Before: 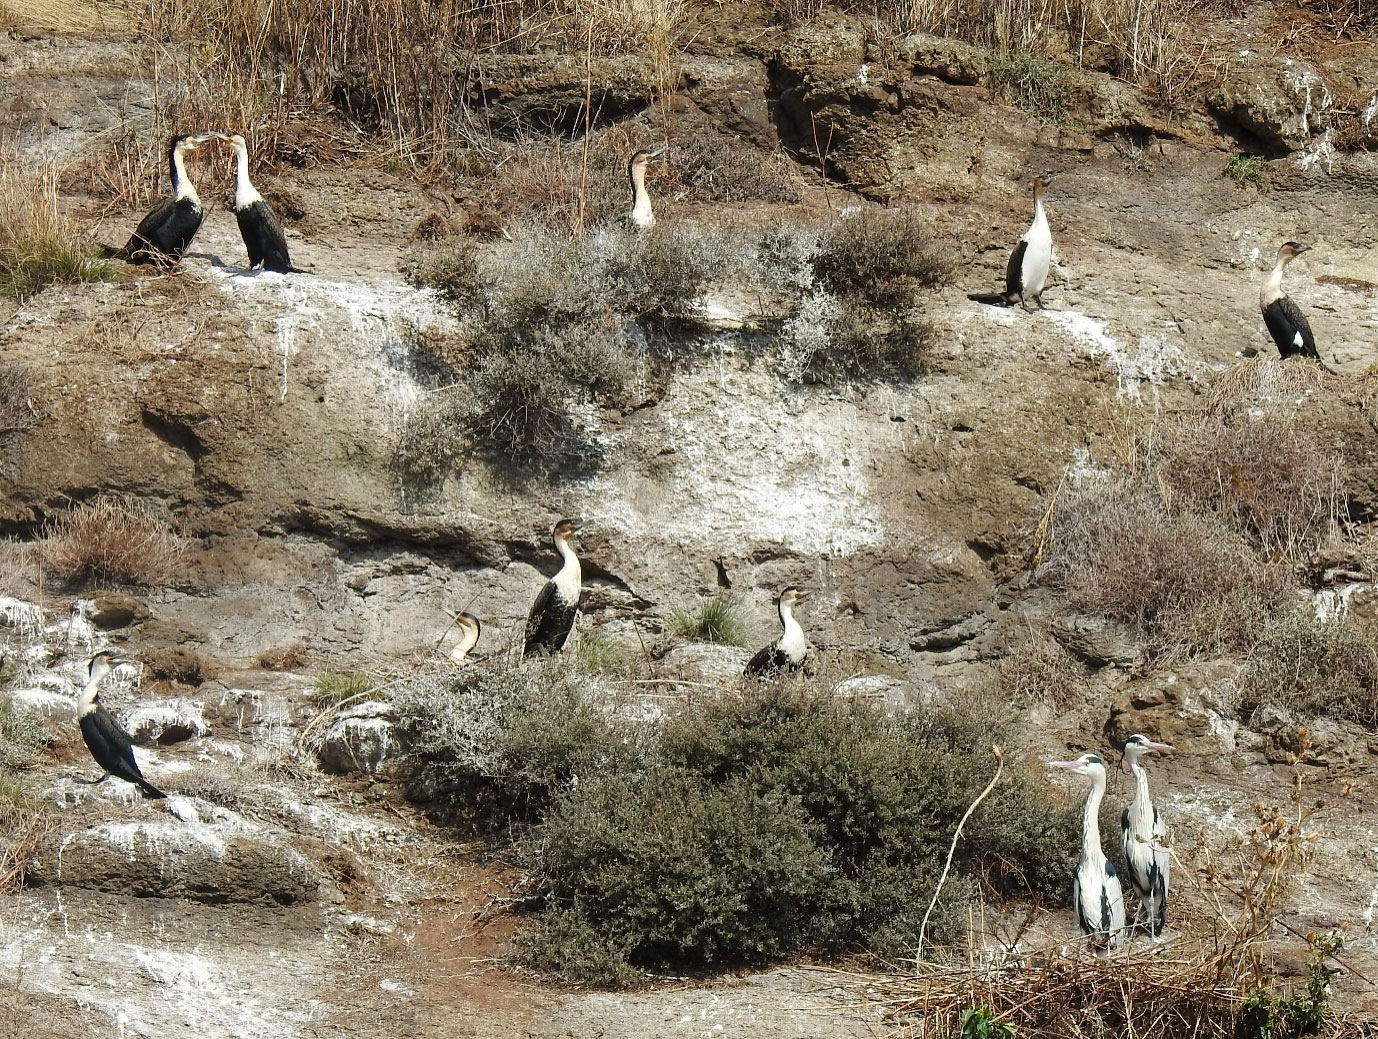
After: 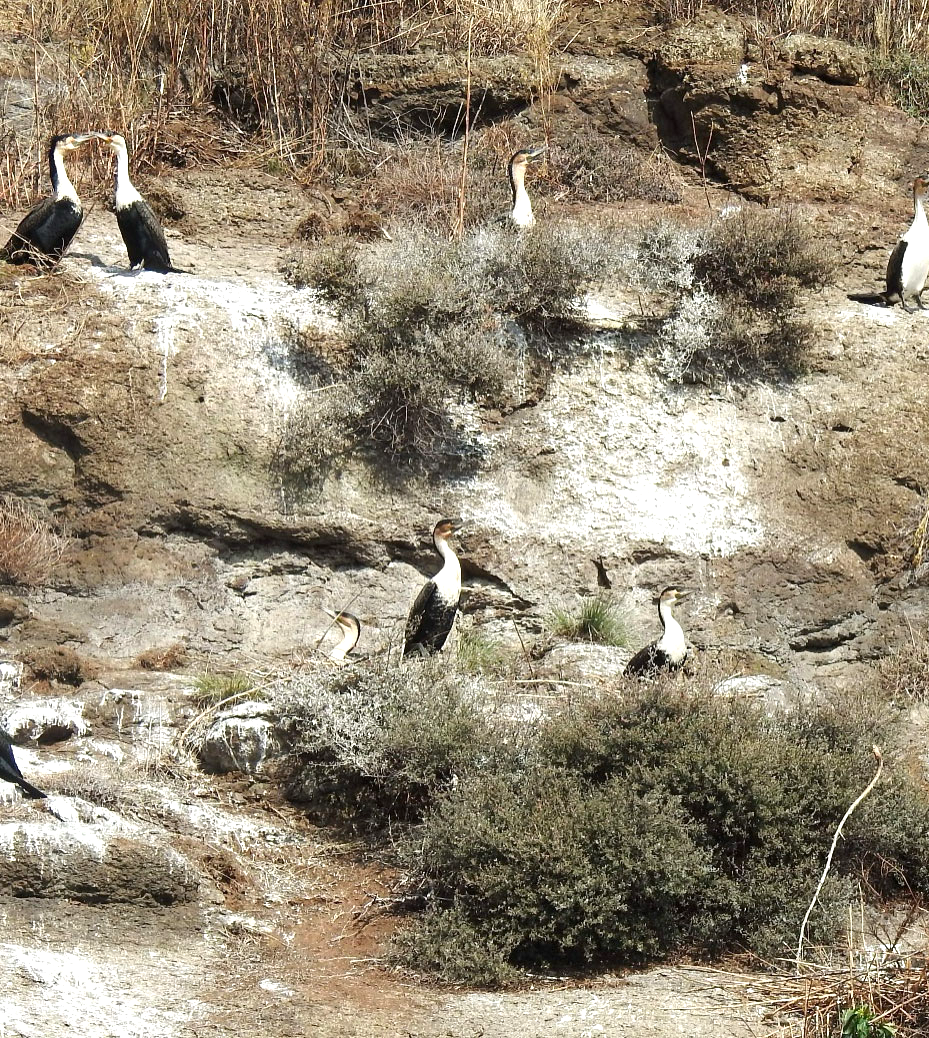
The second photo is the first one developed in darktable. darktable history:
exposure: black level correction 0.001, exposure 0.5 EV, compensate highlight preservation false
crop and rotate: left 8.753%, right 23.811%
